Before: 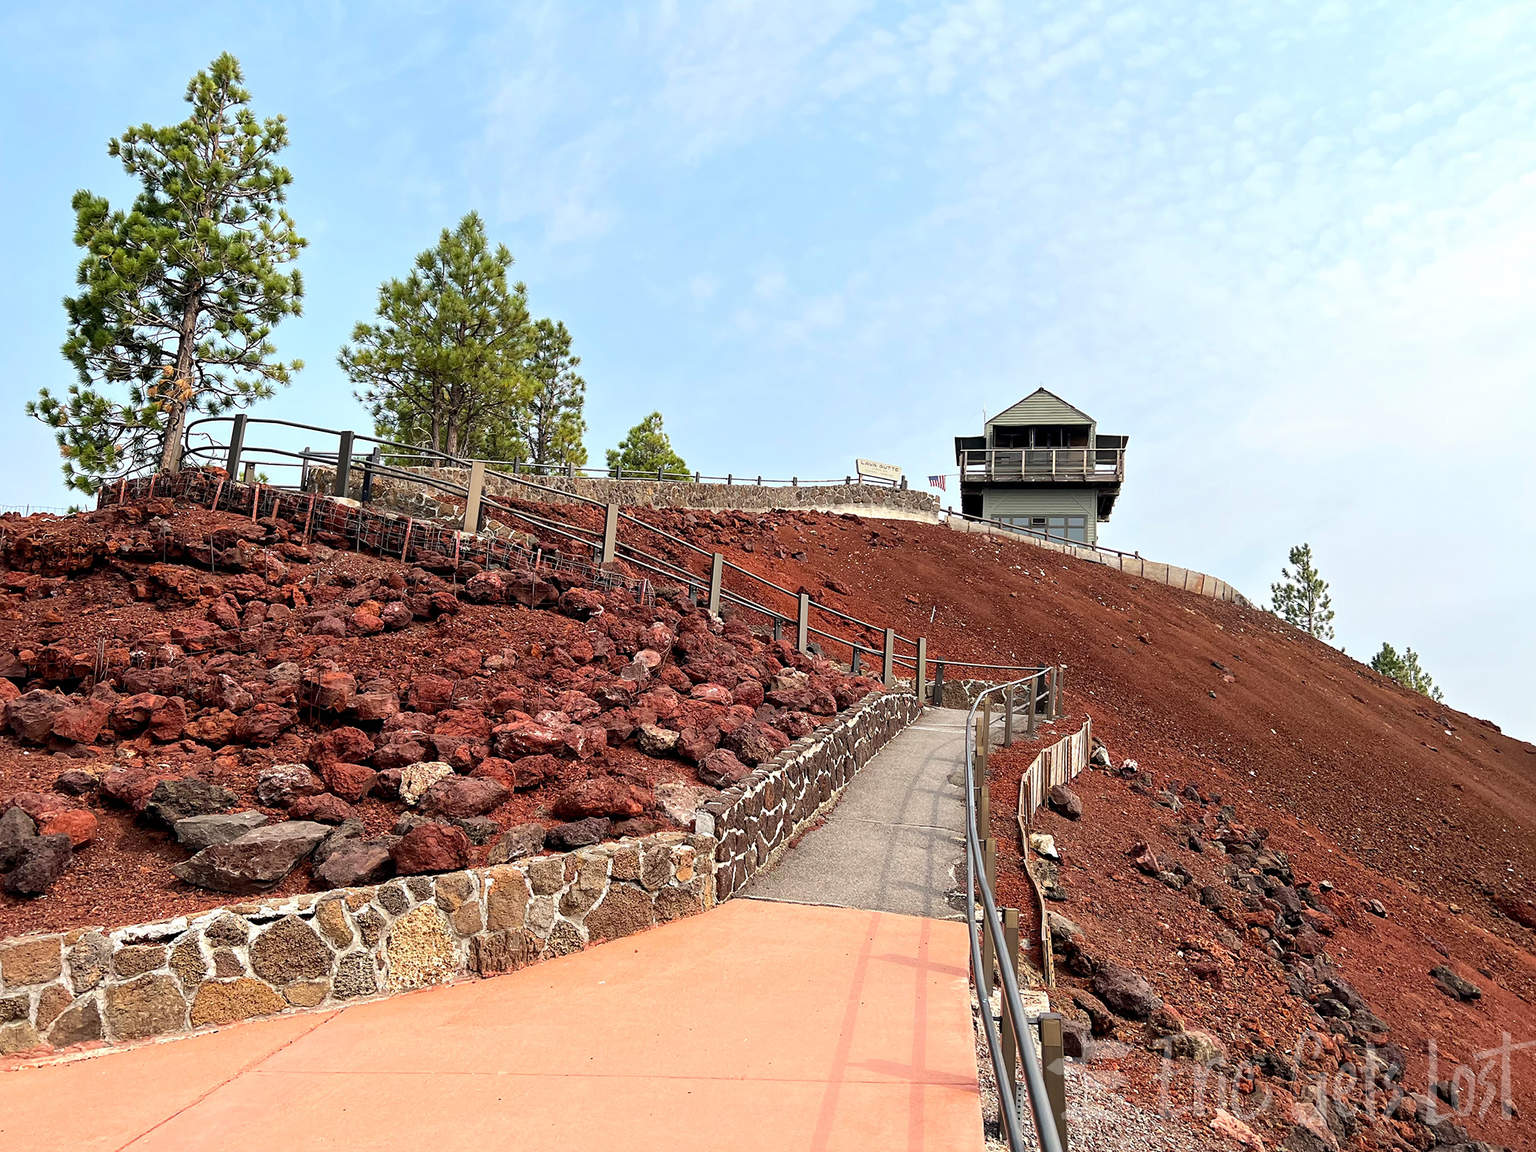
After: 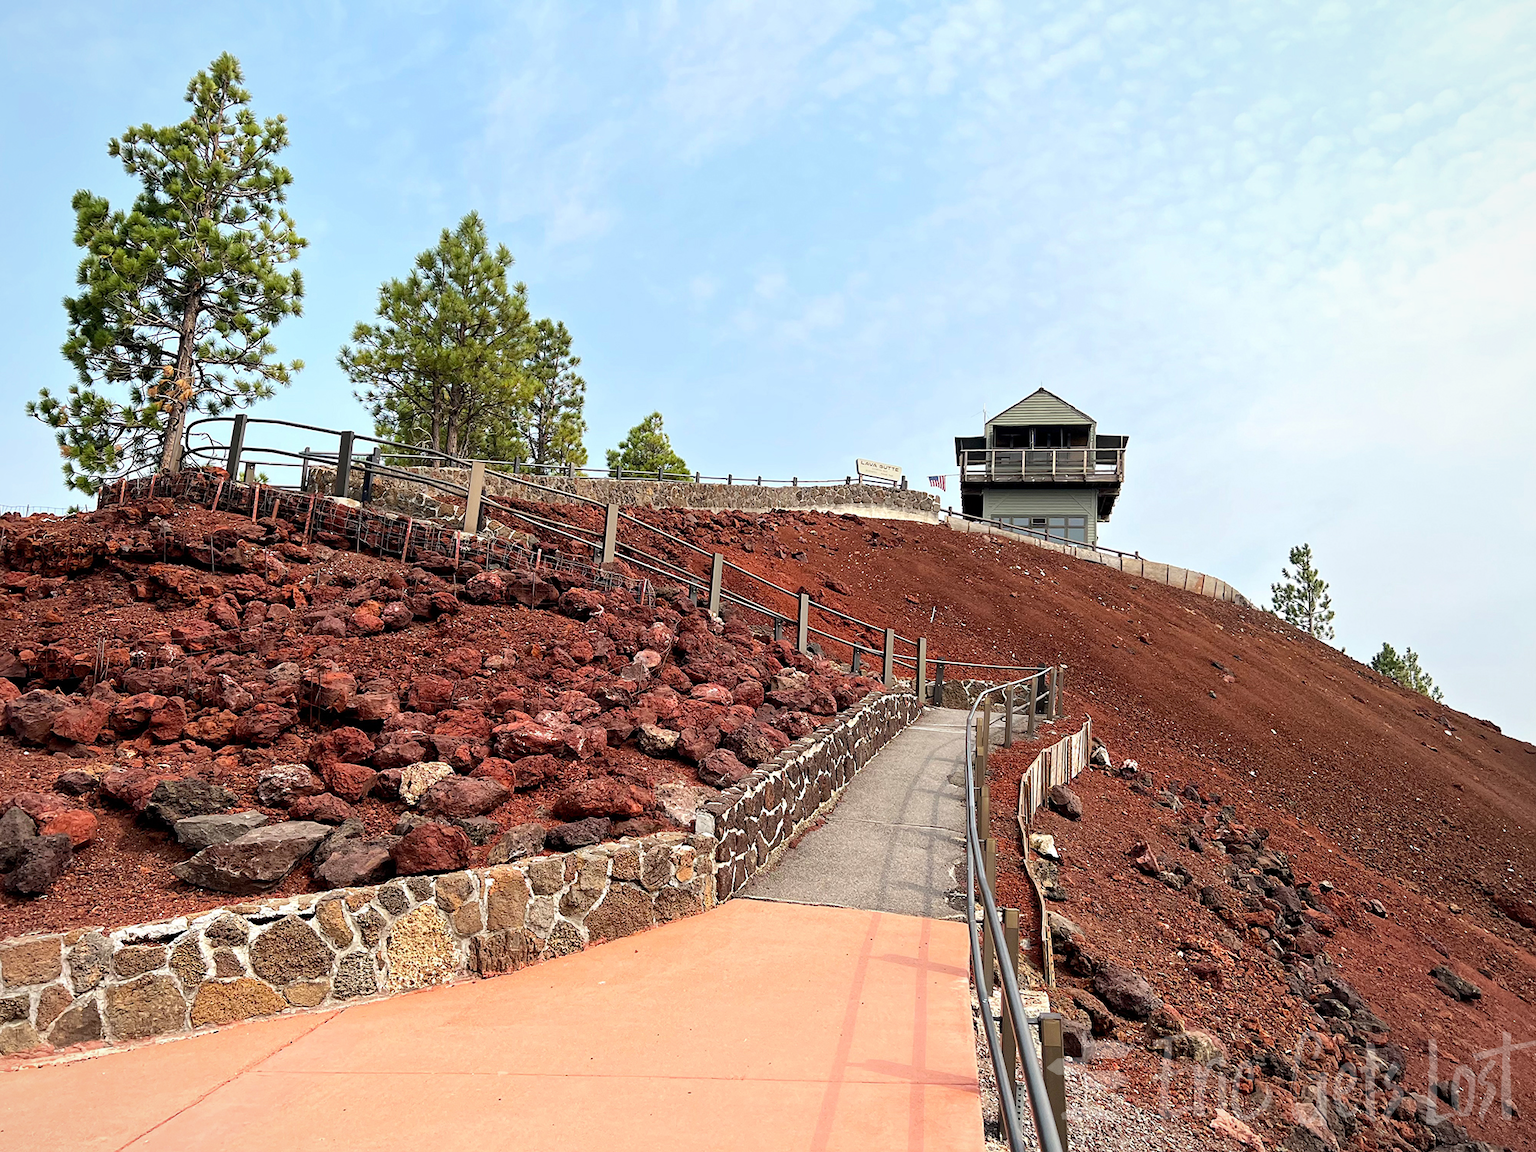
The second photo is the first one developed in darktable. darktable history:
vignetting: fall-off radius 92.54%, brightness -0.194, saturation -0.307, center (-0.121, -0.003)
